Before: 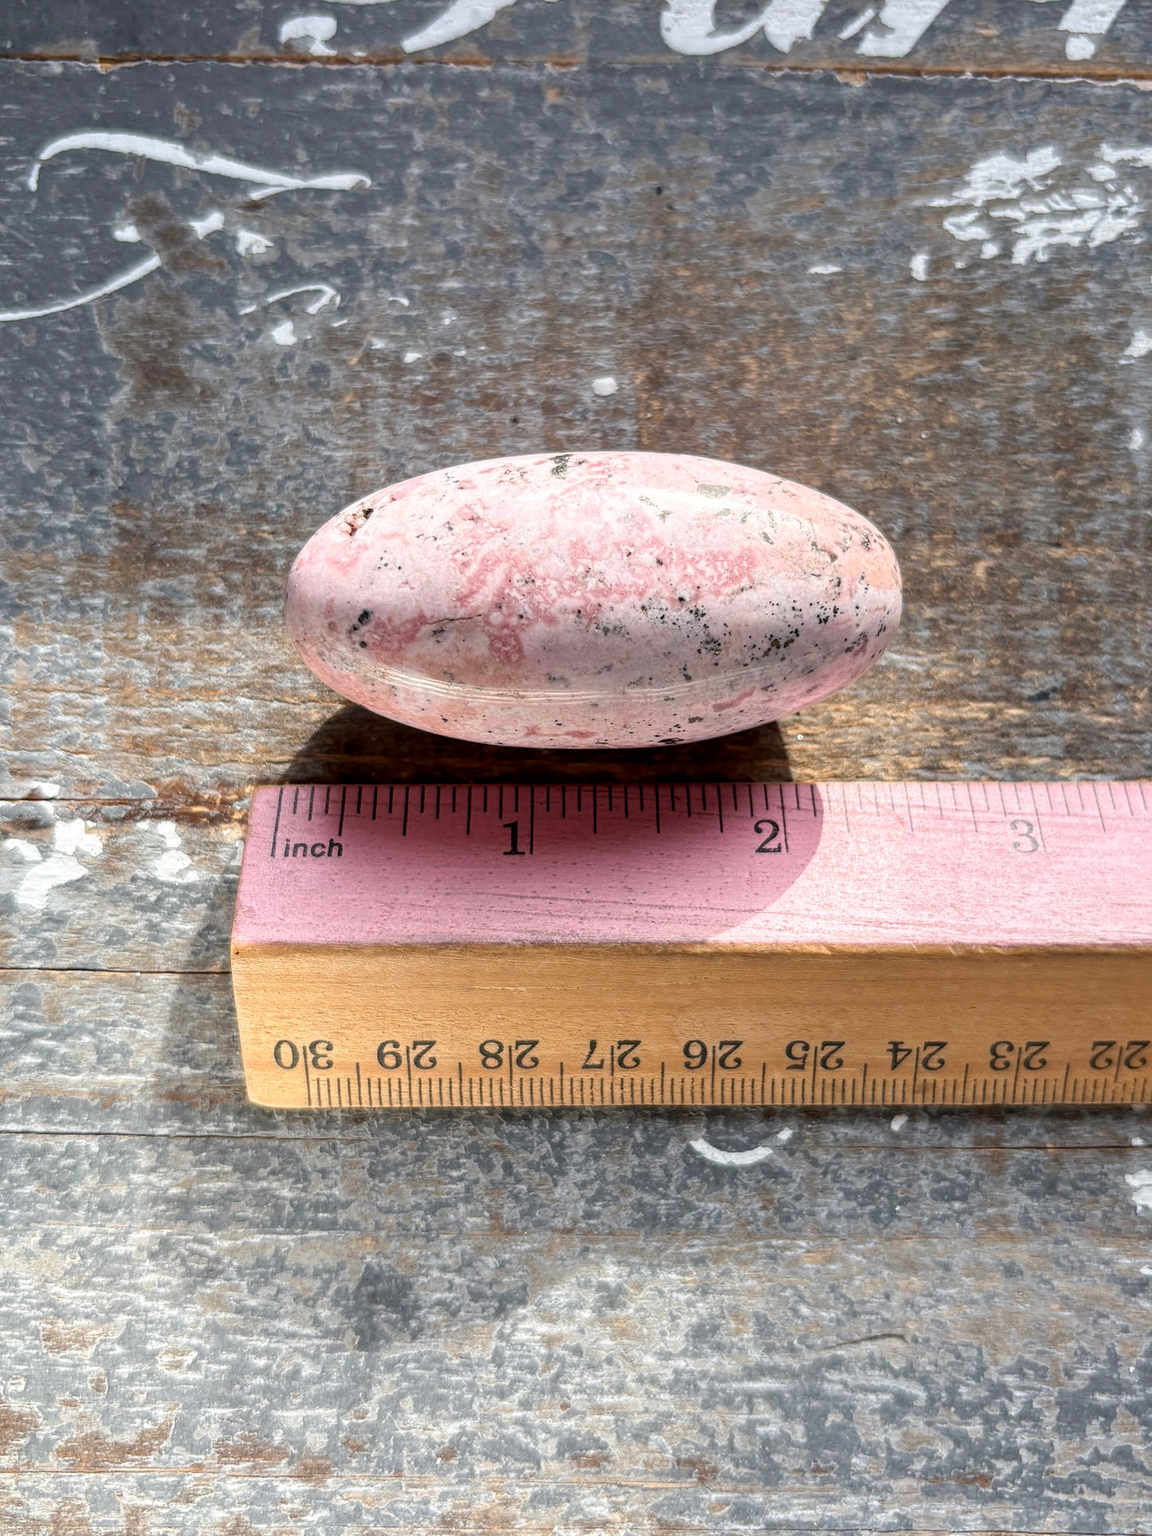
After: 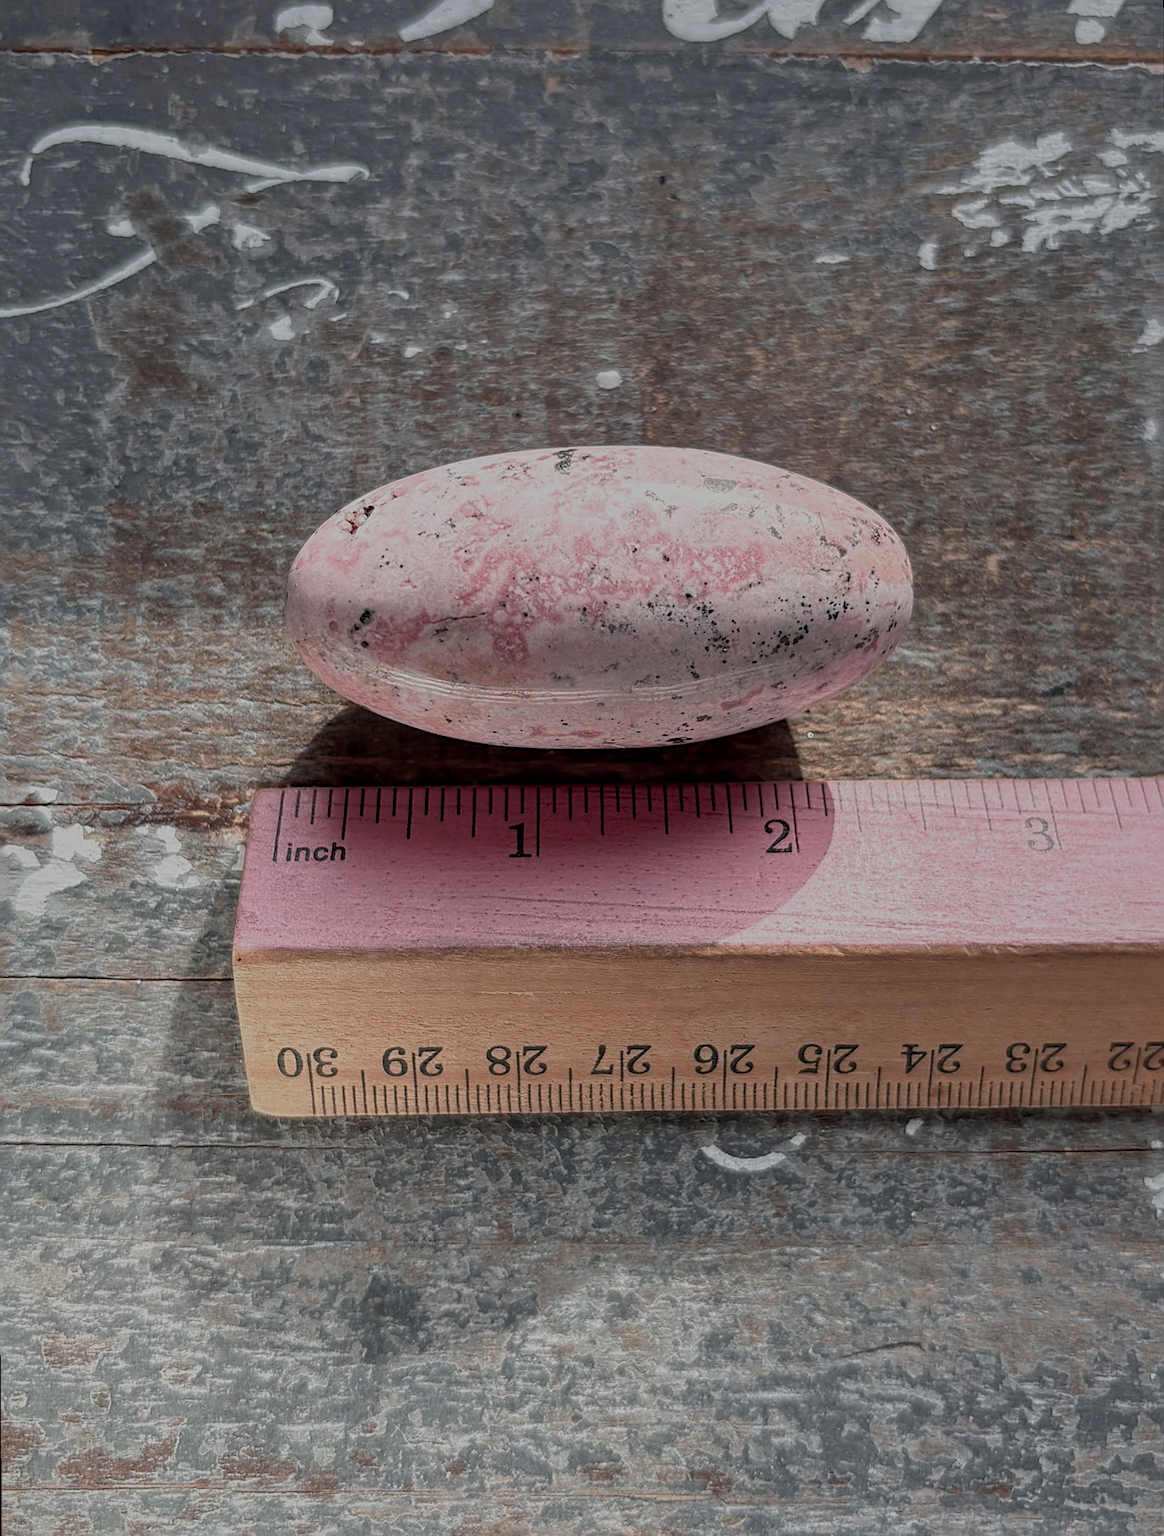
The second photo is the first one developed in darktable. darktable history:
sharpen: on, module defaults
exposure: exposure -1 EV, compensate highlight preservation false
color contrast: blue-yellow contrast 0.62
shadows and highlights: on, module defaults
rotate and perspective: rotation -0.45°, automatic cropping original format, crop left 0.008, crop right 0.992, crop top 0.012, crop bottom 0.988
